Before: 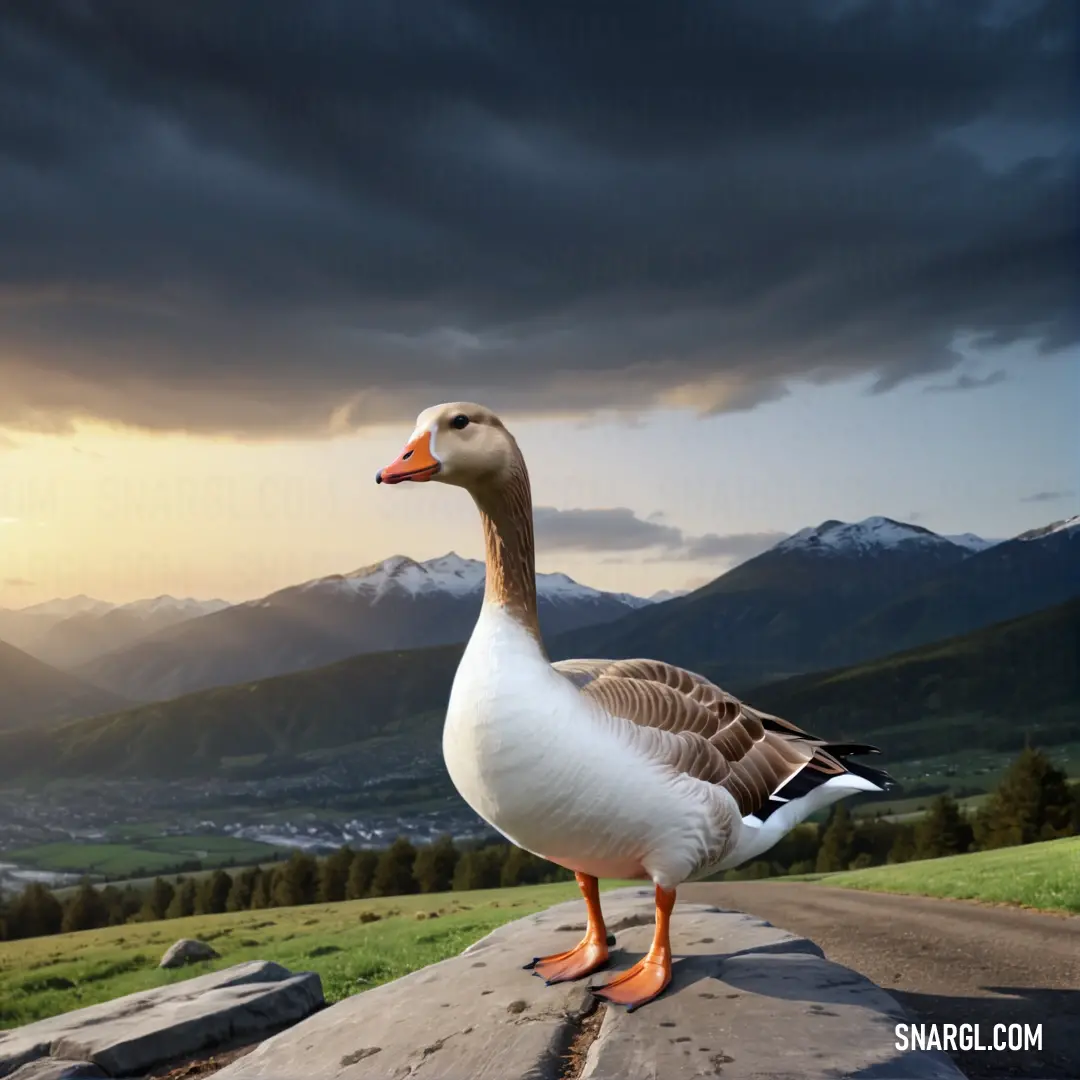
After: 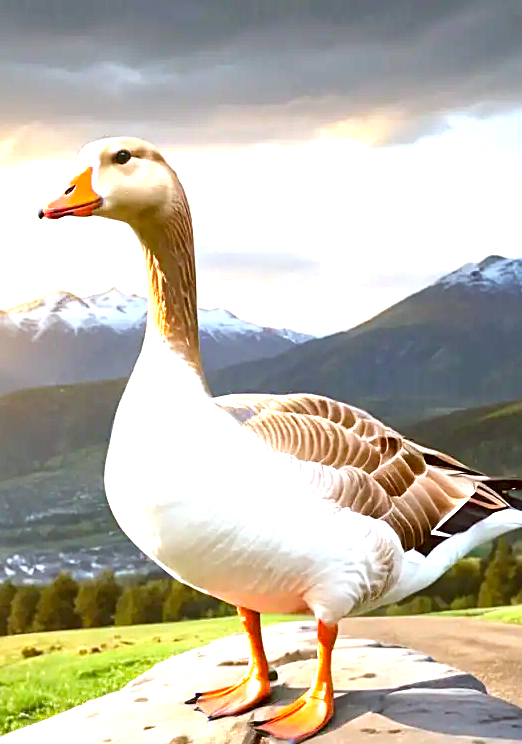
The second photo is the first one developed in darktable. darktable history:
exposure: black level correction 0, exposure 2.001 EV, compensate exposure bias true, compensate highlight preservation false
sharpen: on, module defaults
crop: left 31.317%, top 24.54%, right 20.297%, bottom 6.515%
color balance rgb: perceptual saturation grading › global saturation 25.091%, contrast -10.32%
color correction: highlights a* -0.481, highlights b* 0.182, shadows a* 5.17, shadows b* 20.76
